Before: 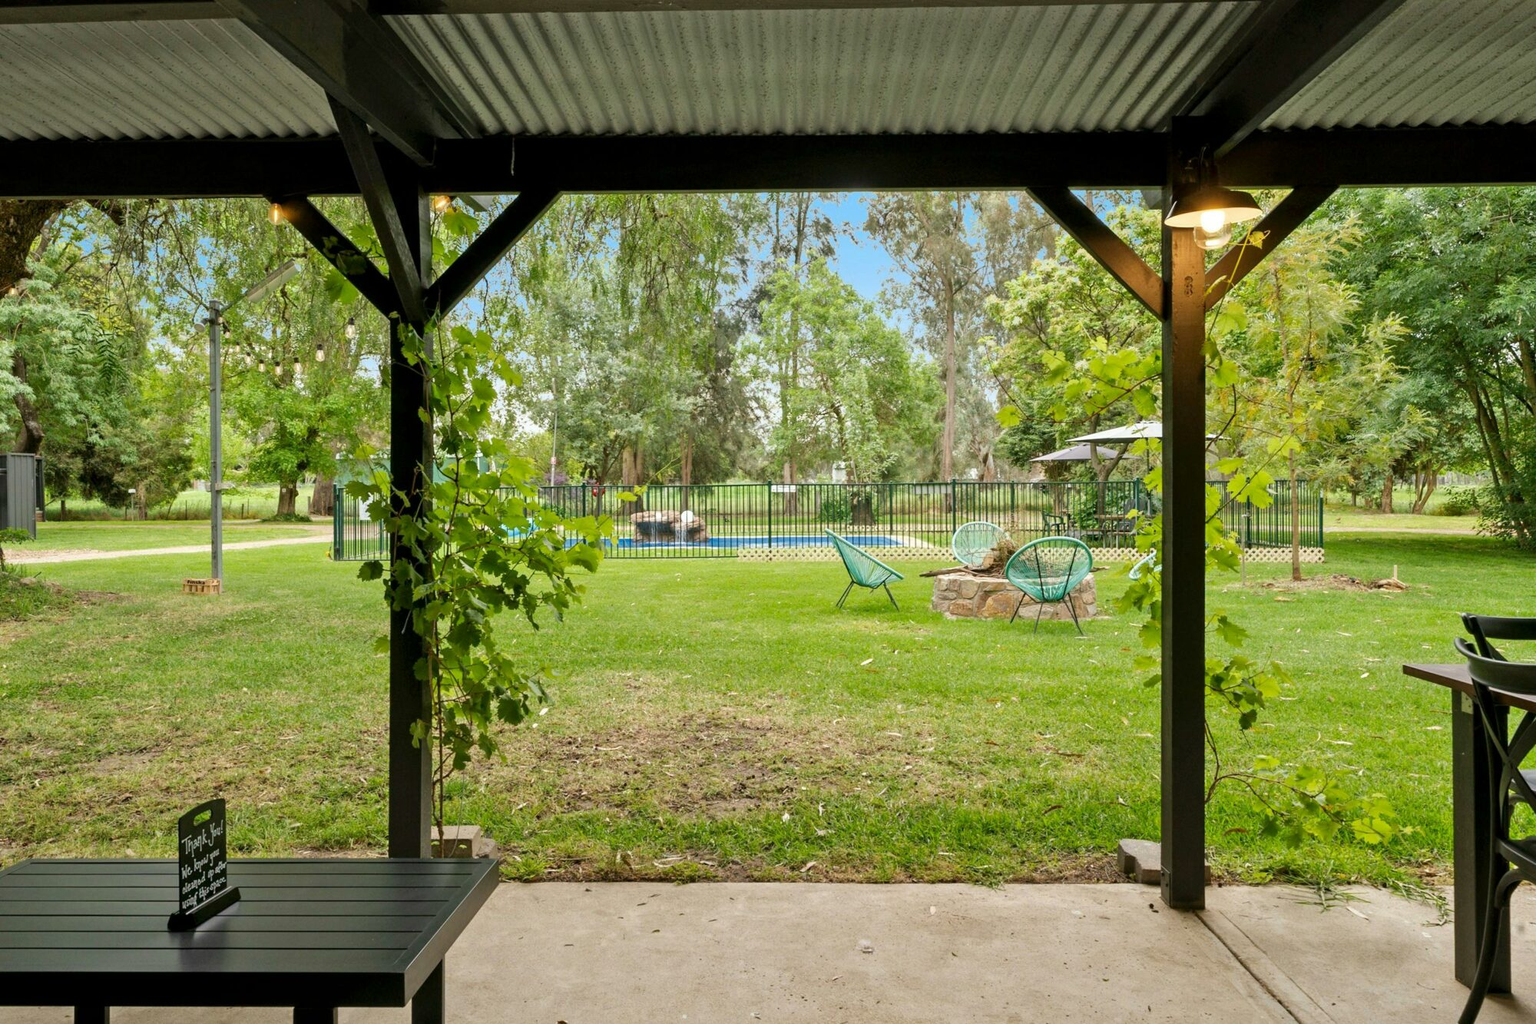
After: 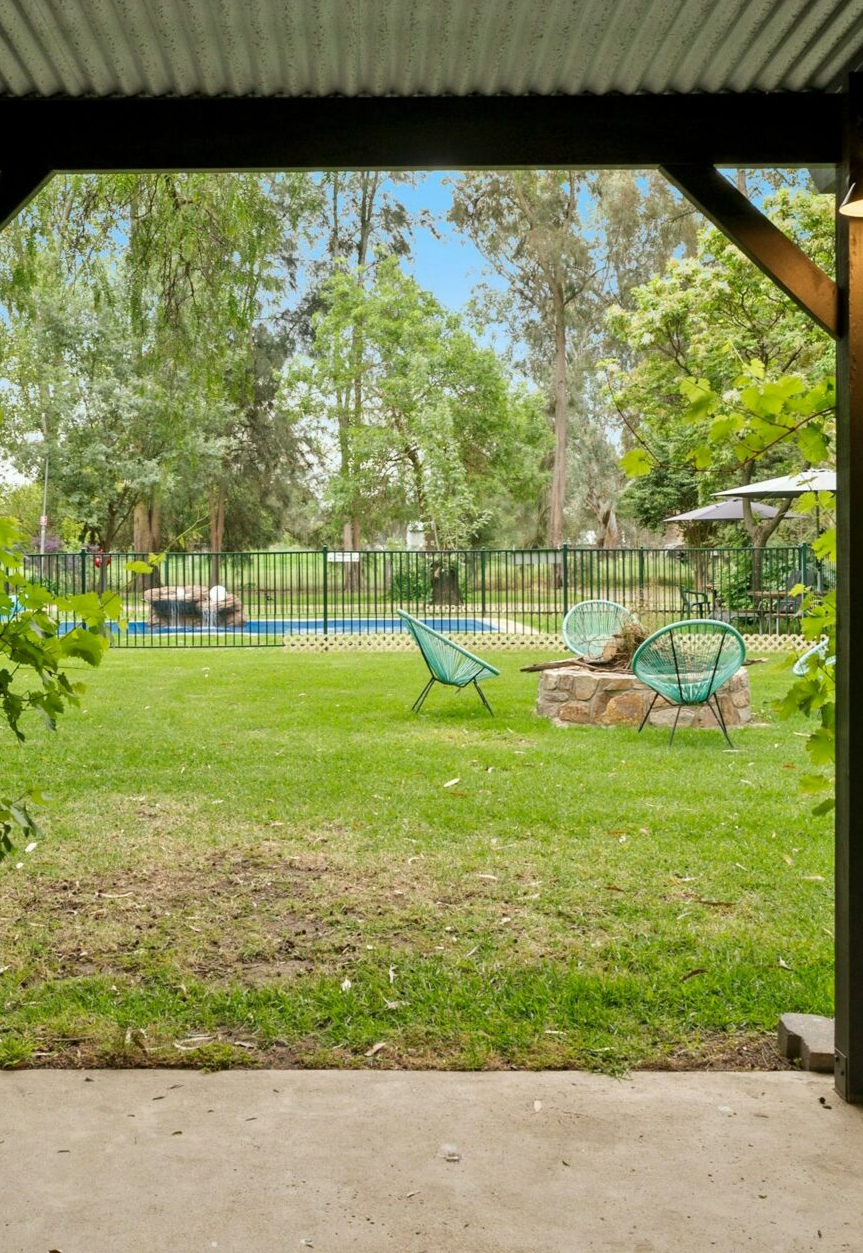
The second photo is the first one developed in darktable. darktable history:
crop: left 33.872%, top 5.97%, right 22.956%
